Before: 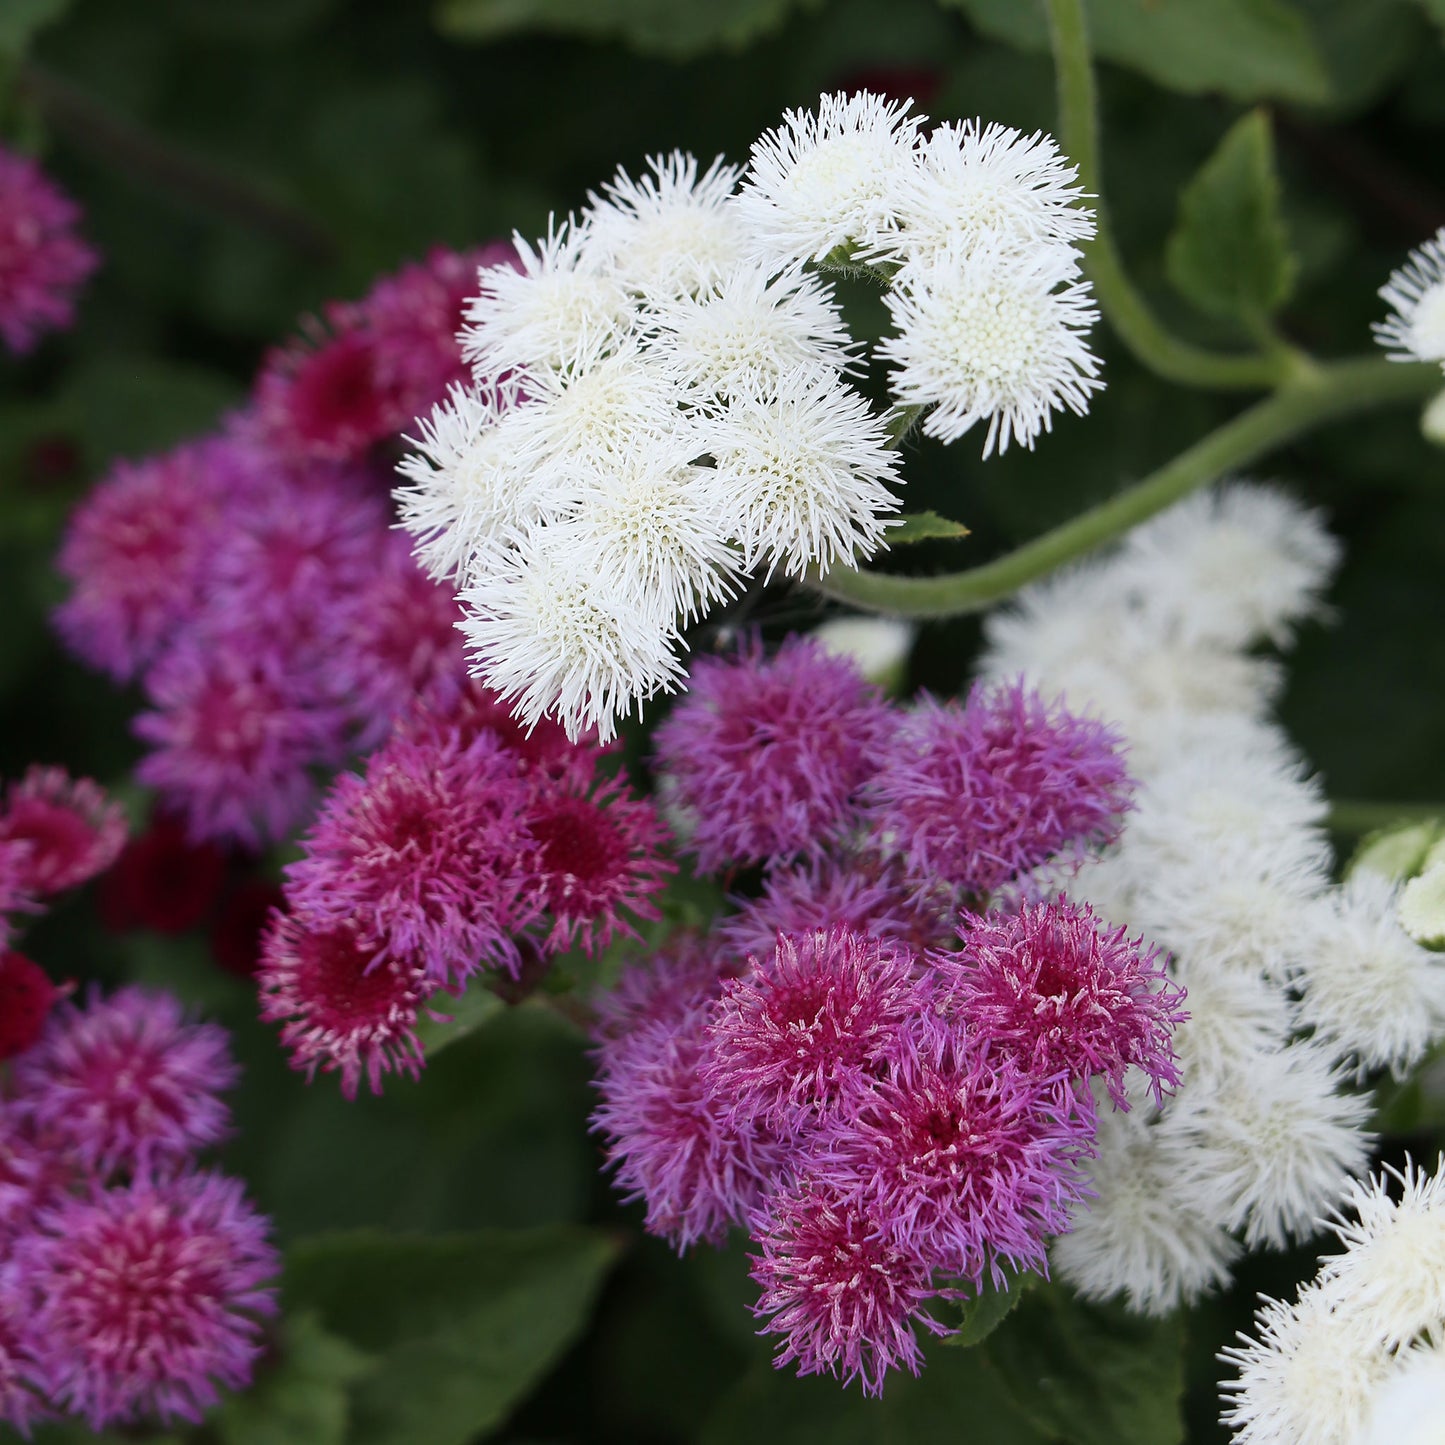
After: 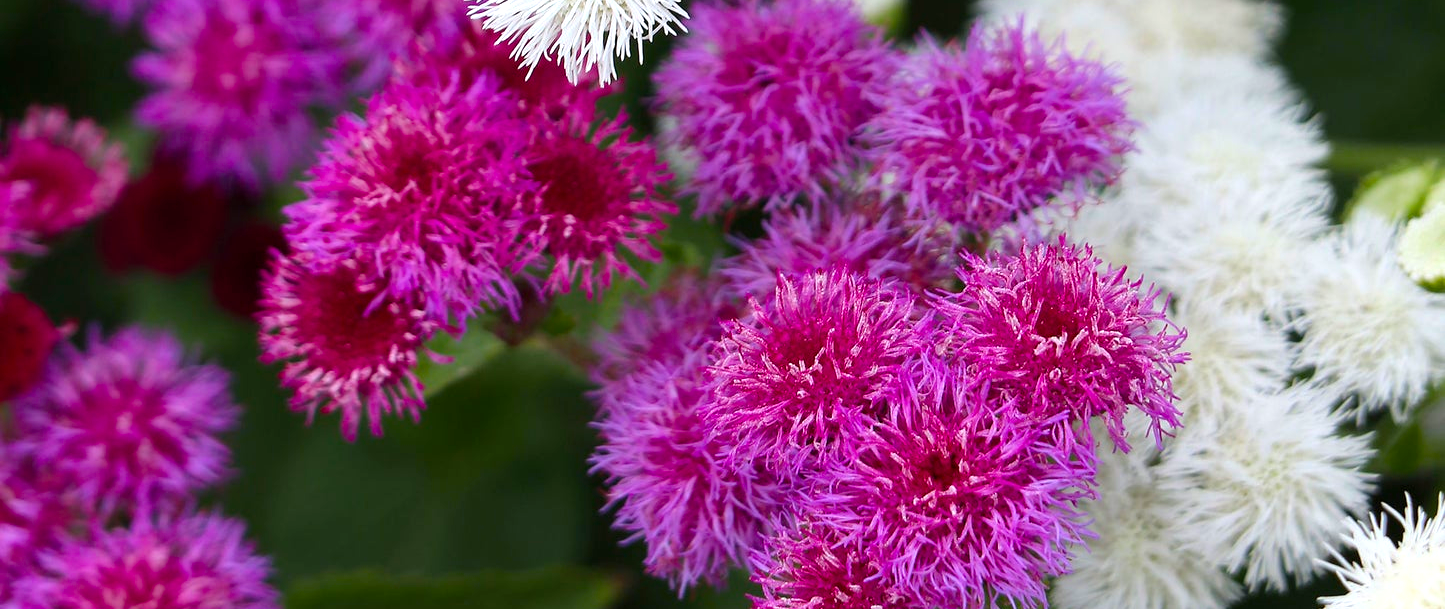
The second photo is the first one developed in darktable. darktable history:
color balance rgb: perceptual saturation grading › global saturation 35.927%, perceptual brilliance grading › global brilliance 10.013%, perceptual brilliance grading › shadows 15.654%, global vibrance 20%
crop: top 45.617%, bottom 12.194%
